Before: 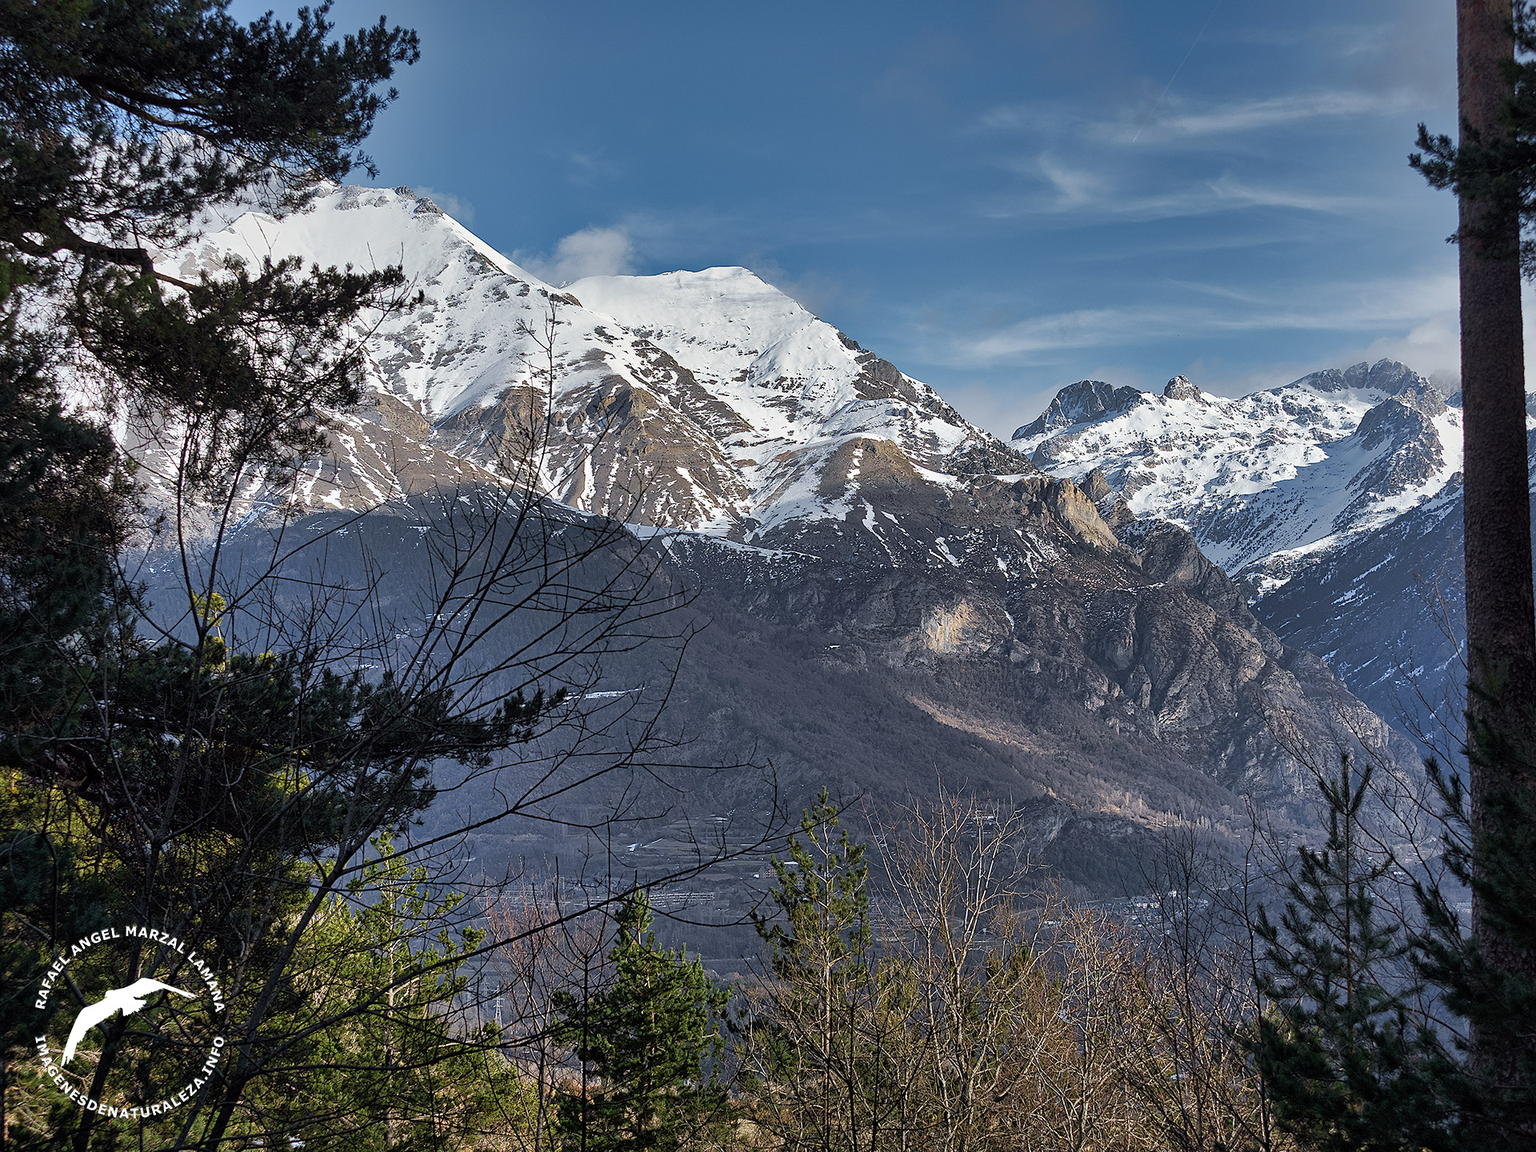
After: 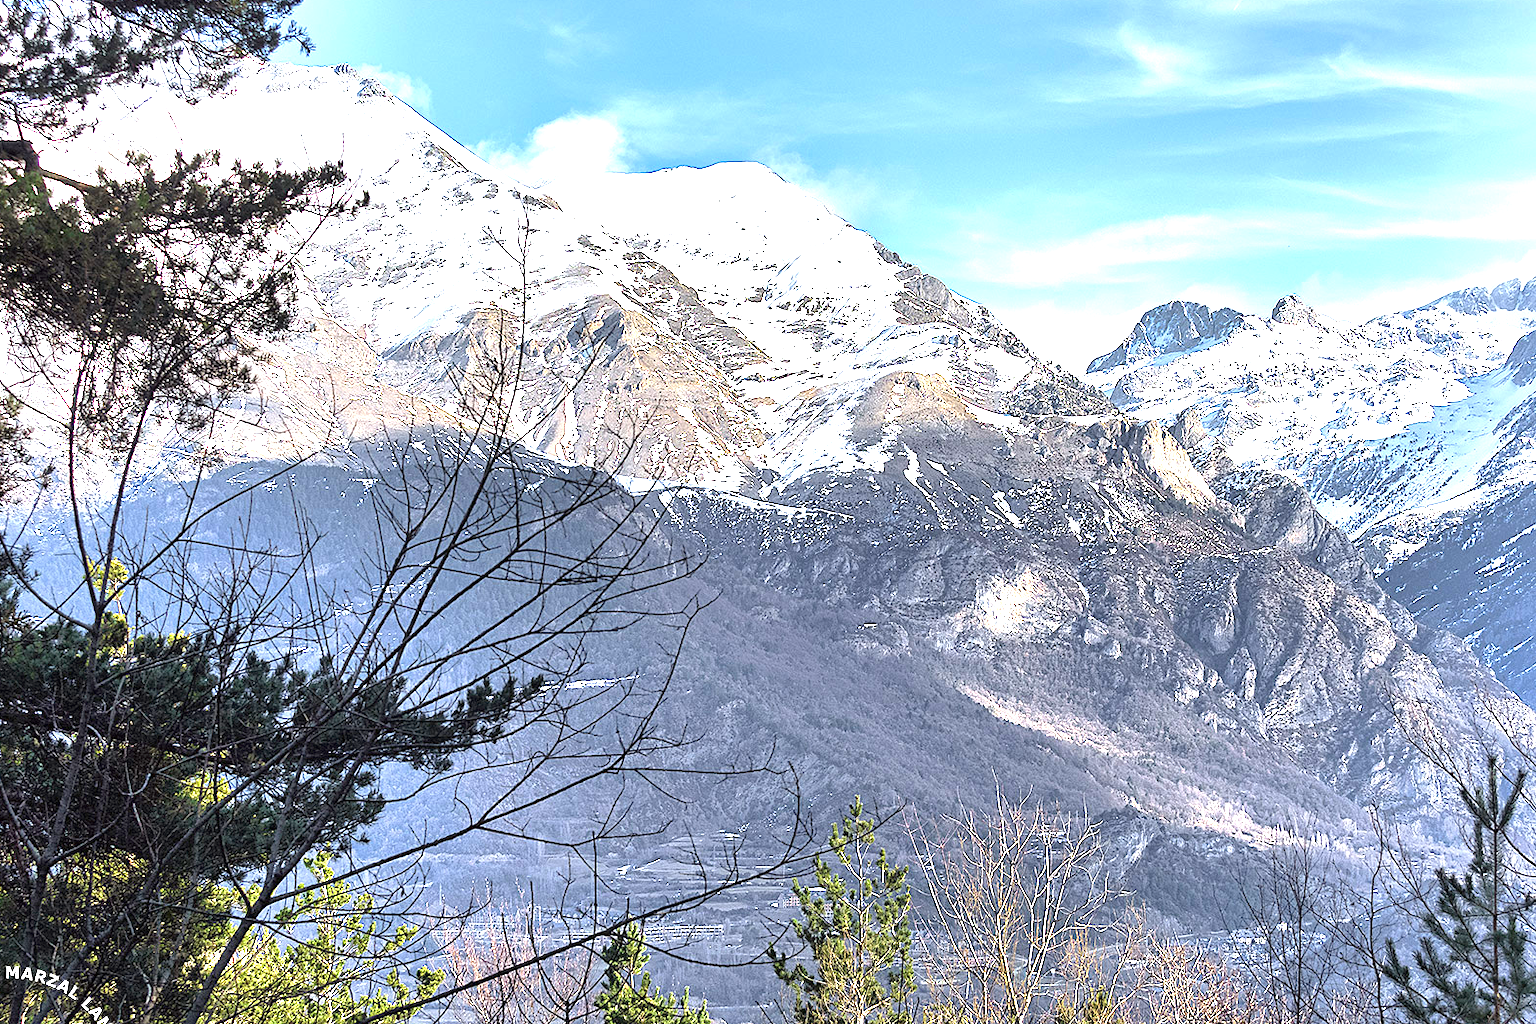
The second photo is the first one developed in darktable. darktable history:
crop: left 7.866%, top 11.664%, right 10.079%, bottom 15.416%
exposure: black level correction 0, exposure 2.097 EV, compensate highlight preservation false
